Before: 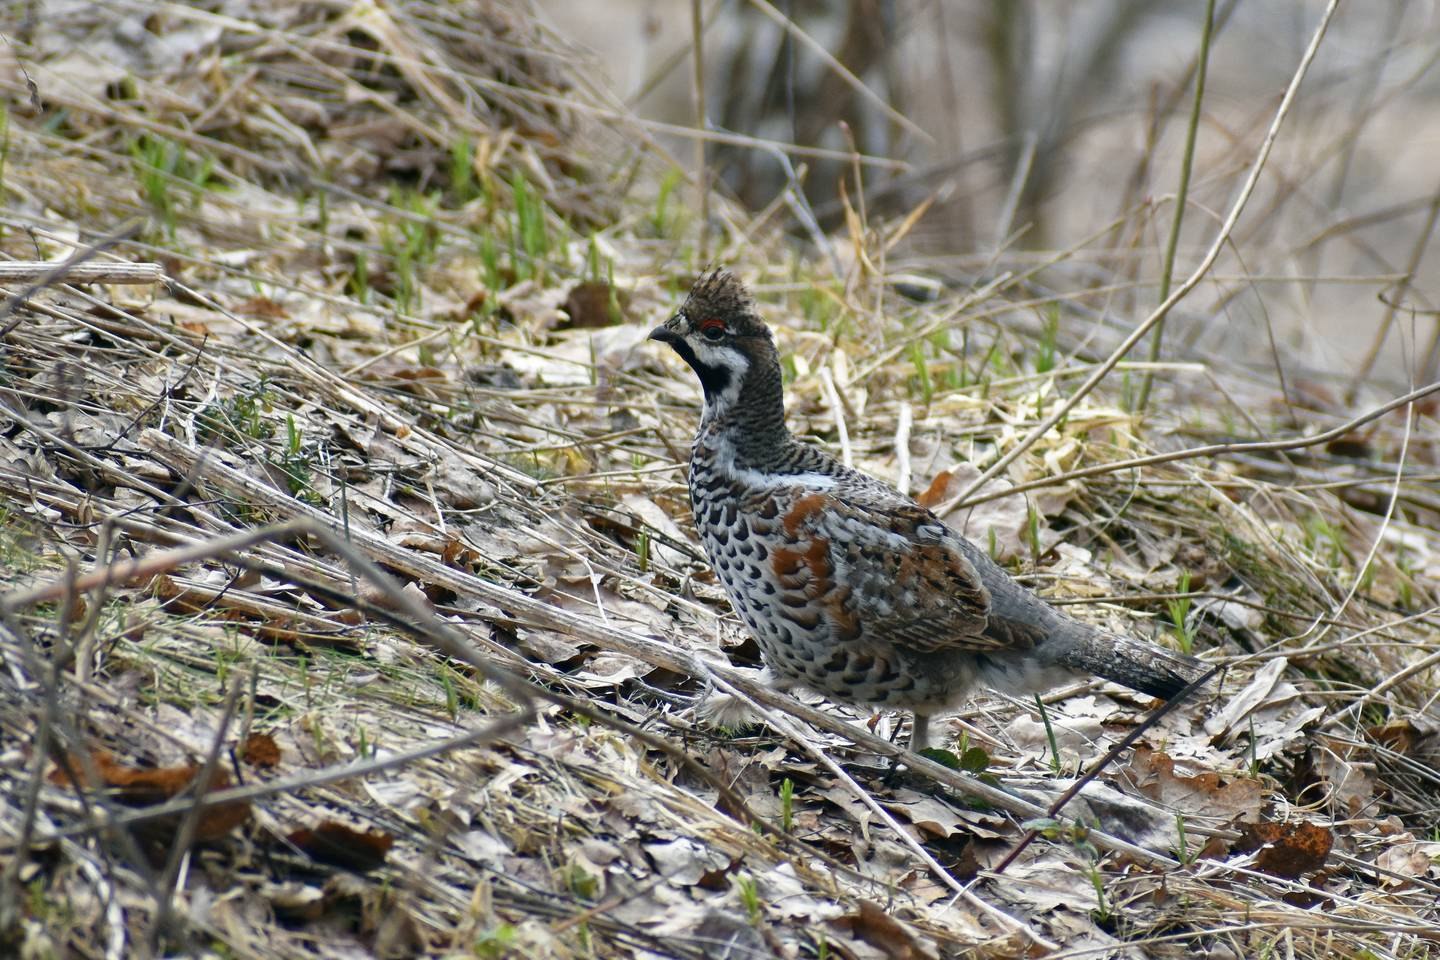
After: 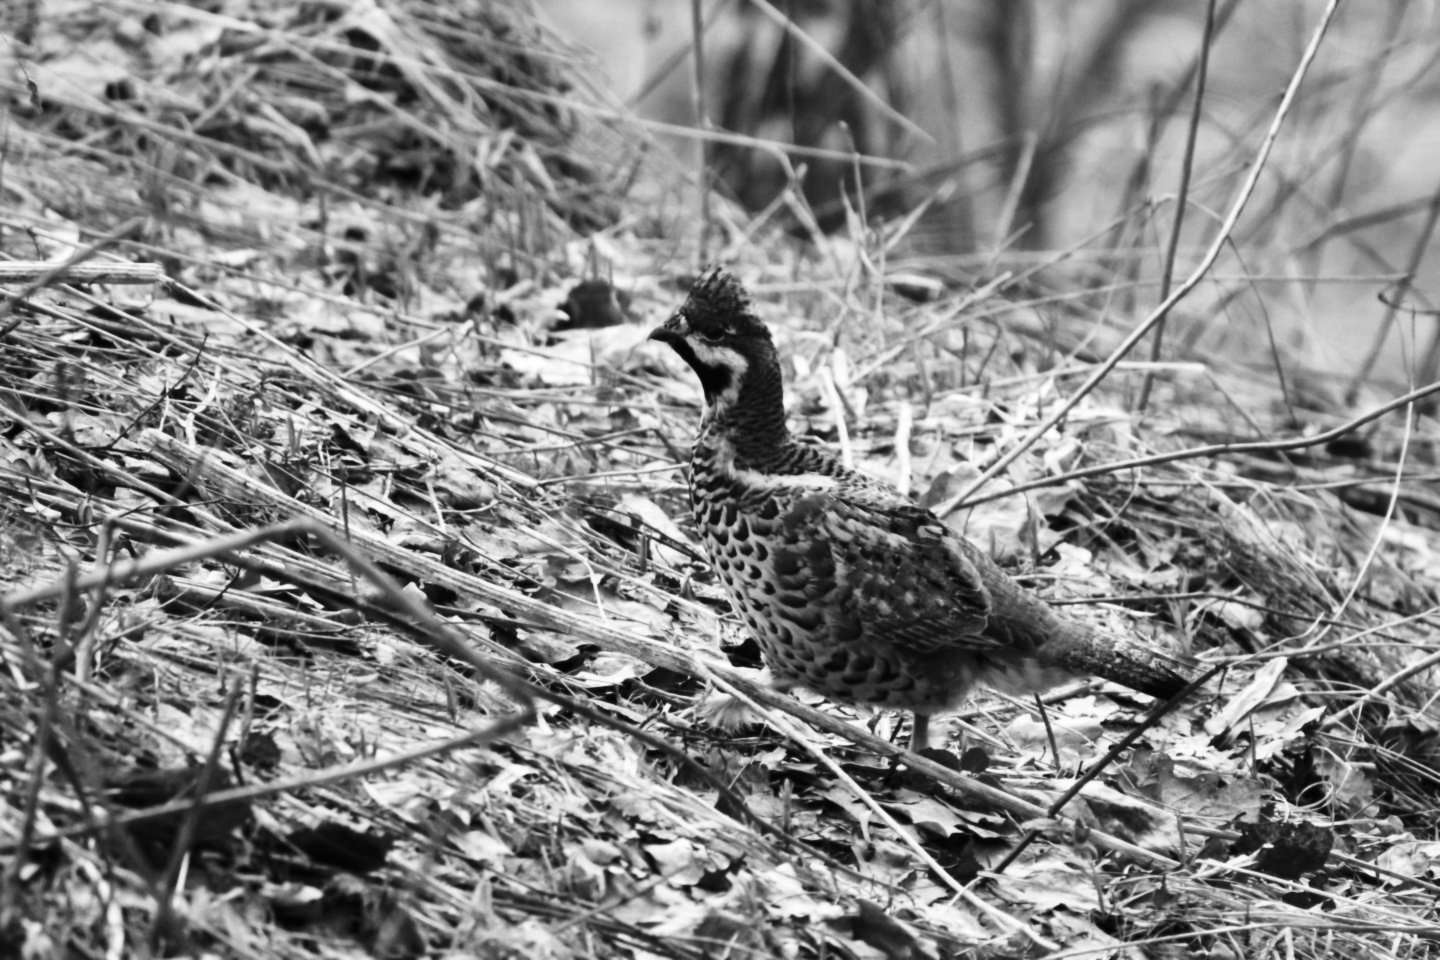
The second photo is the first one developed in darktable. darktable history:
shadows and highlights: white point adjustment 0.05, highlights color adjustment 55.9%, soften with gaussian
lowpass: radius 0.76, contrast 1.56, saturation 0, unbound 0
